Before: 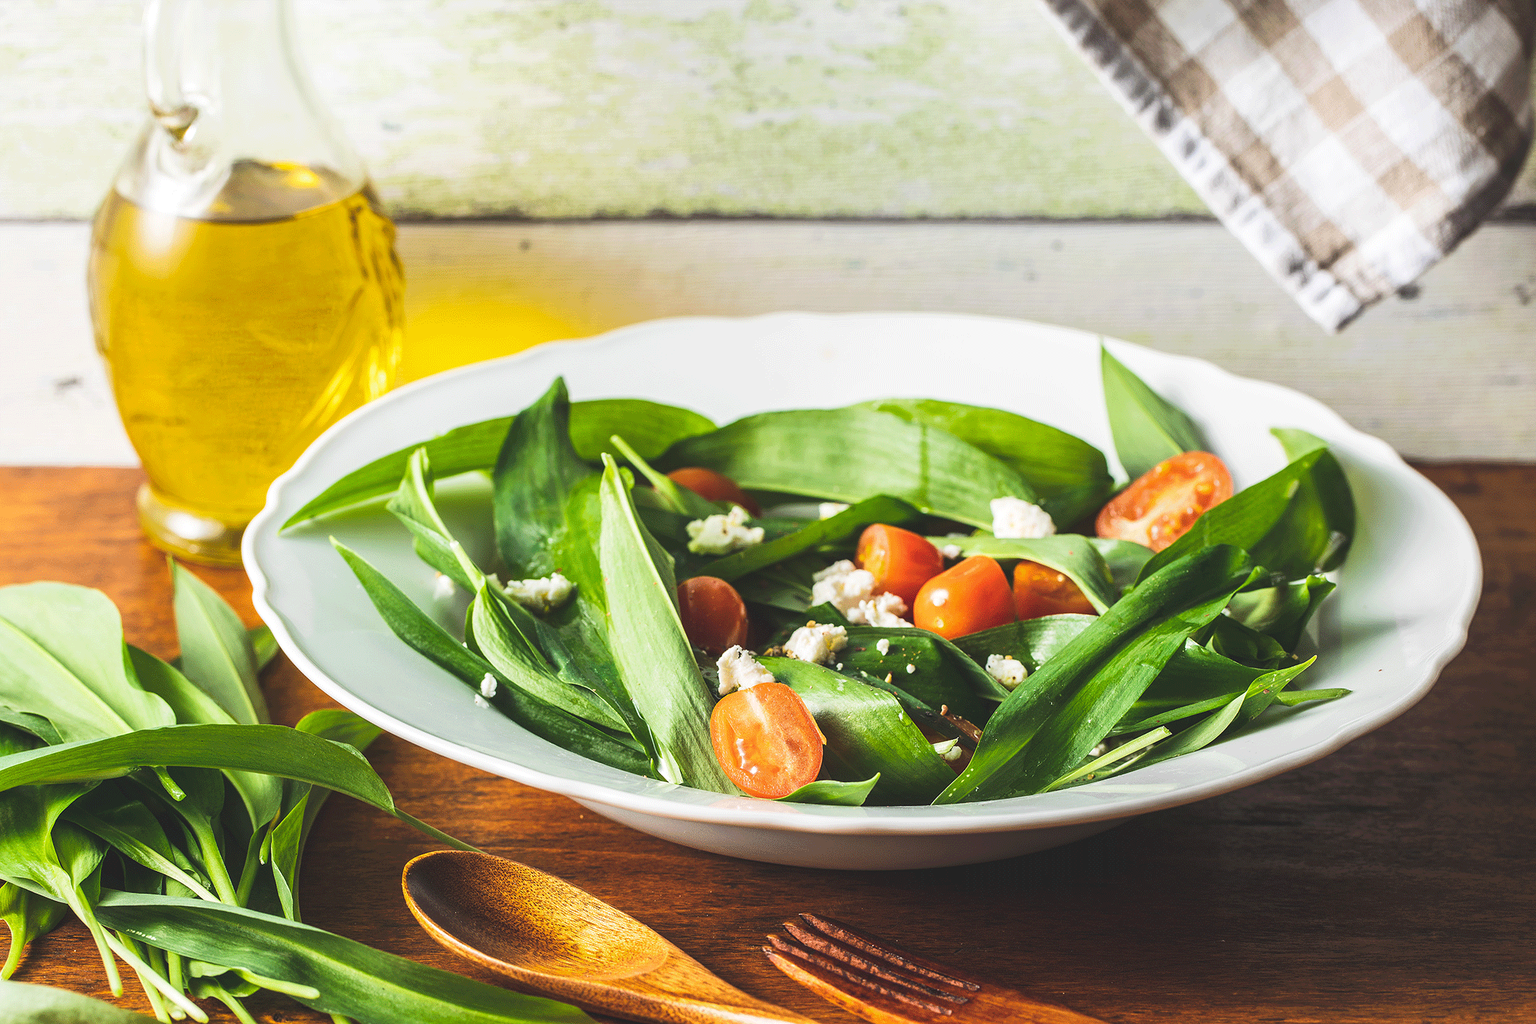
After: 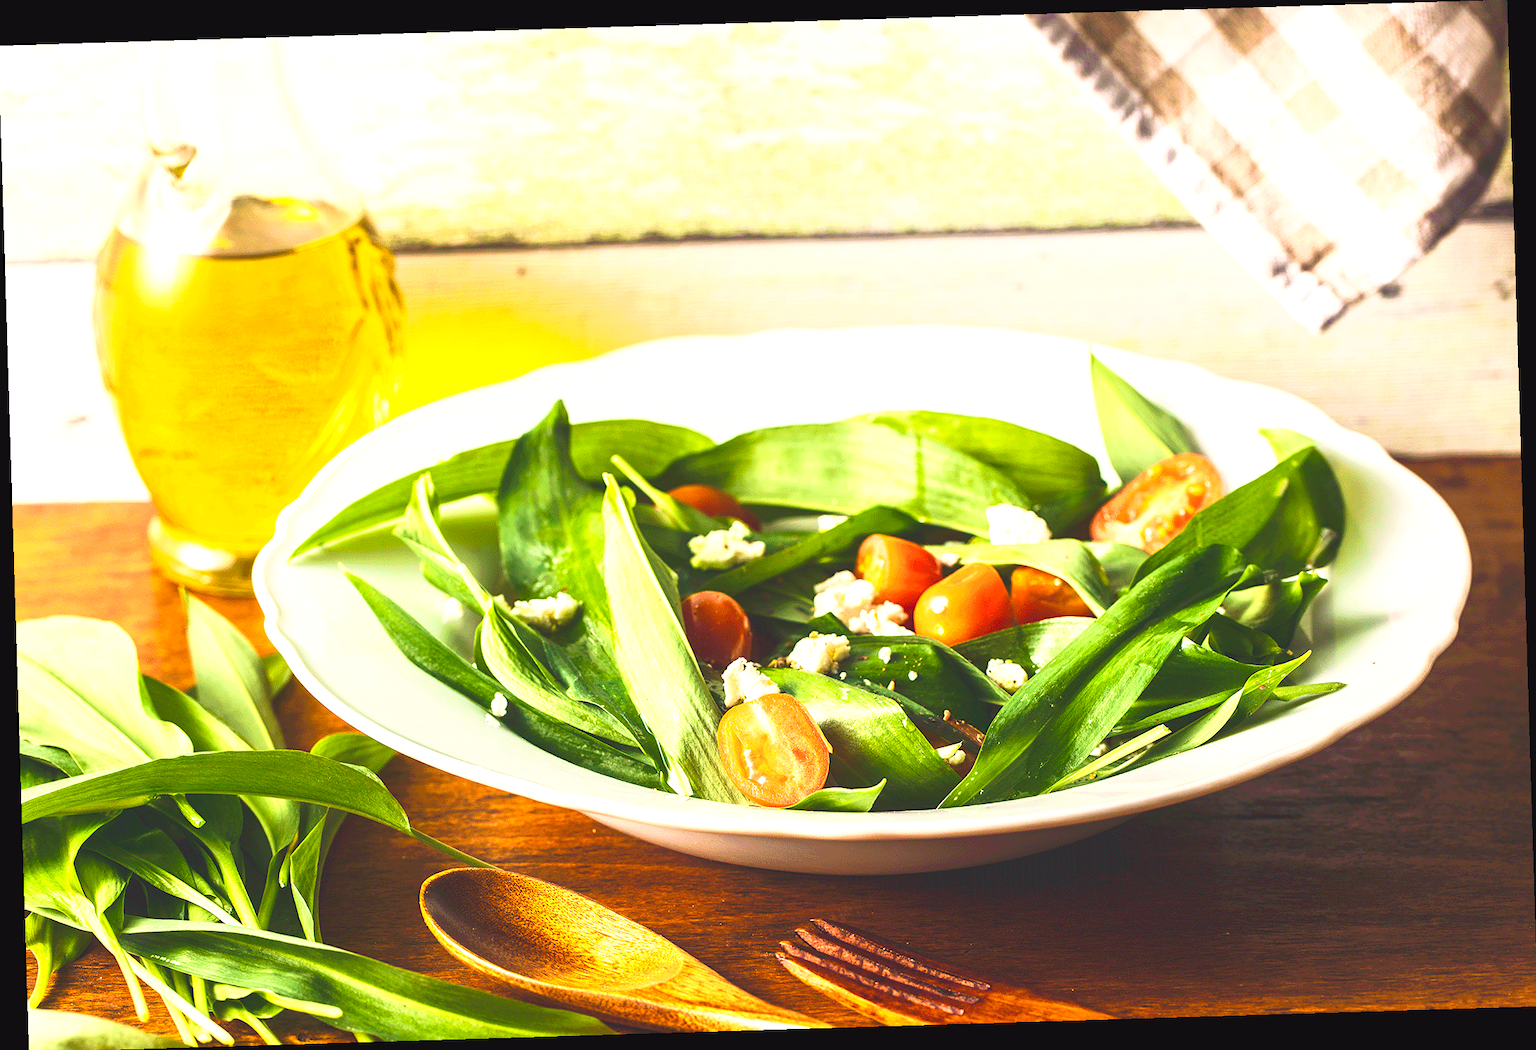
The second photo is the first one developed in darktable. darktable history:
velvia: strength 50%
crop and rotate: left 0.126%
exposure: black level correction 0, exposure 0.7 EV, compensate exposure bias true, compensate highlight preservation false
rgb curve: curves: ch0 [(0, 0) (0.078, 0.051) (0.929, 0.956) (1, 1)], compensate middle gray true
rotate and perspective: rotation -1.75°, automatic cropping off
color balance rgb: shadows lift › chroma 2%, shadows lift › hue 247.2°, power › chroma 0.3%, power › hue 25.2°, highlights gain › chroma 3%, highlights gain › hue 60°, global offset › luminance 0.75%, perceptual saturation grading › global saturation 20%, perceptual saturation grading › highlights -20%, perceptual saturation grading › shadows 30%, global vibrance 20%
